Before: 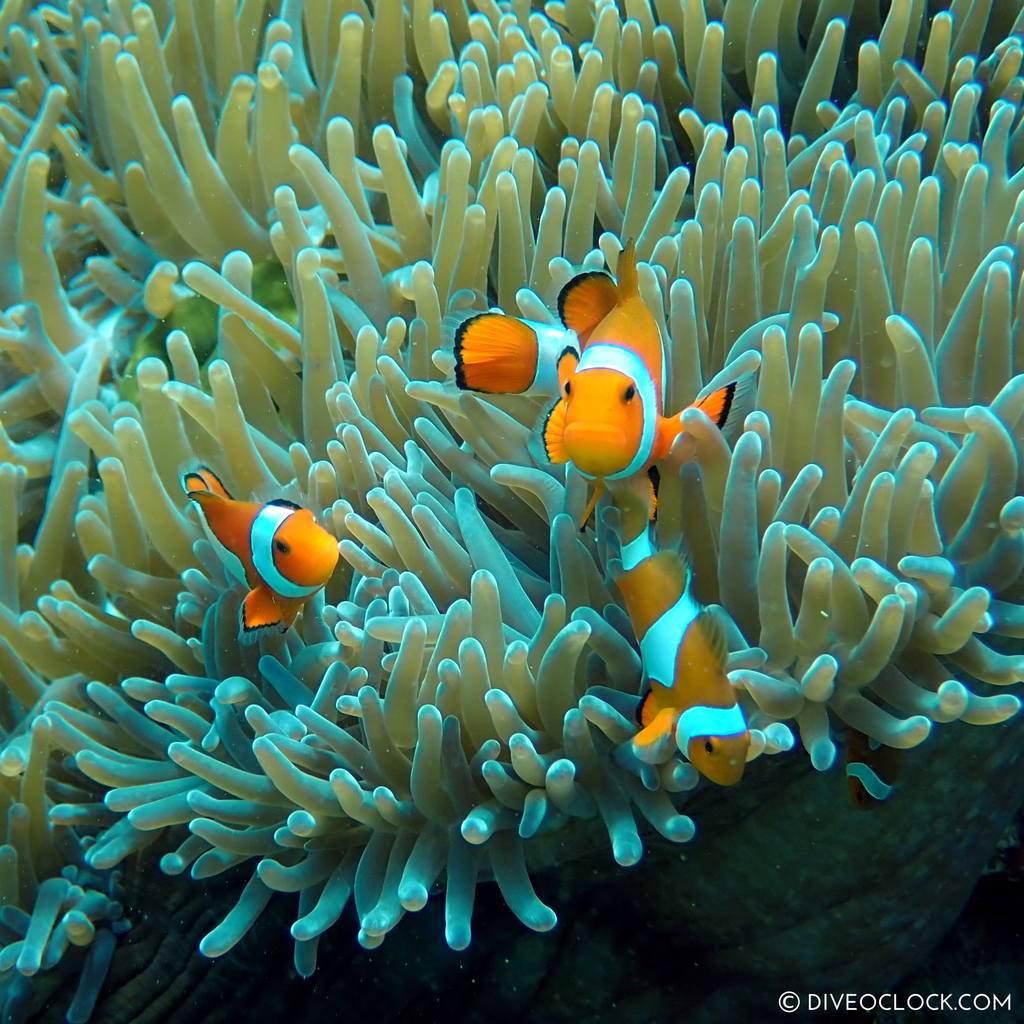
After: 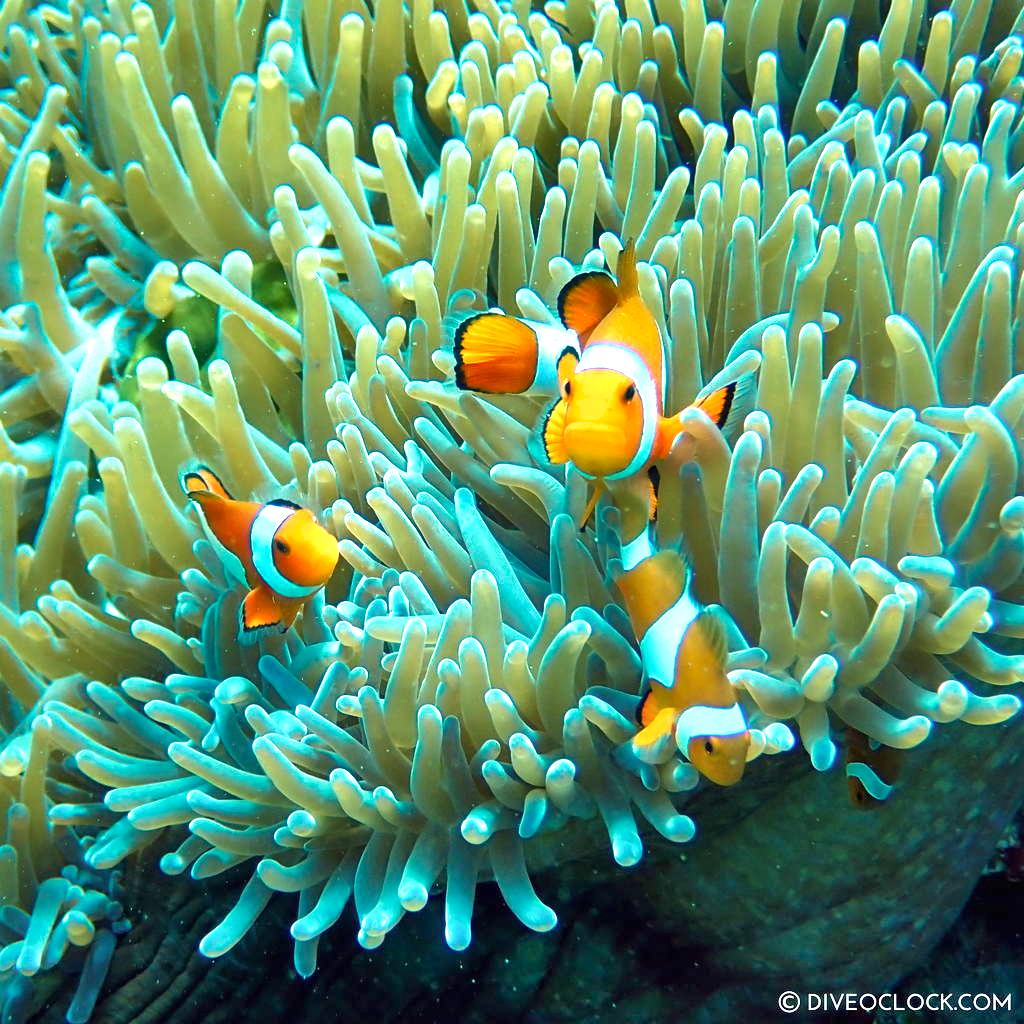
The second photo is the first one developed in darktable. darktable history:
velvia: on, module defaults
shadows and highlights: soften with gaussian
exposure: black level correction 0, exposure 1 EV, compensate highlight preservation false
